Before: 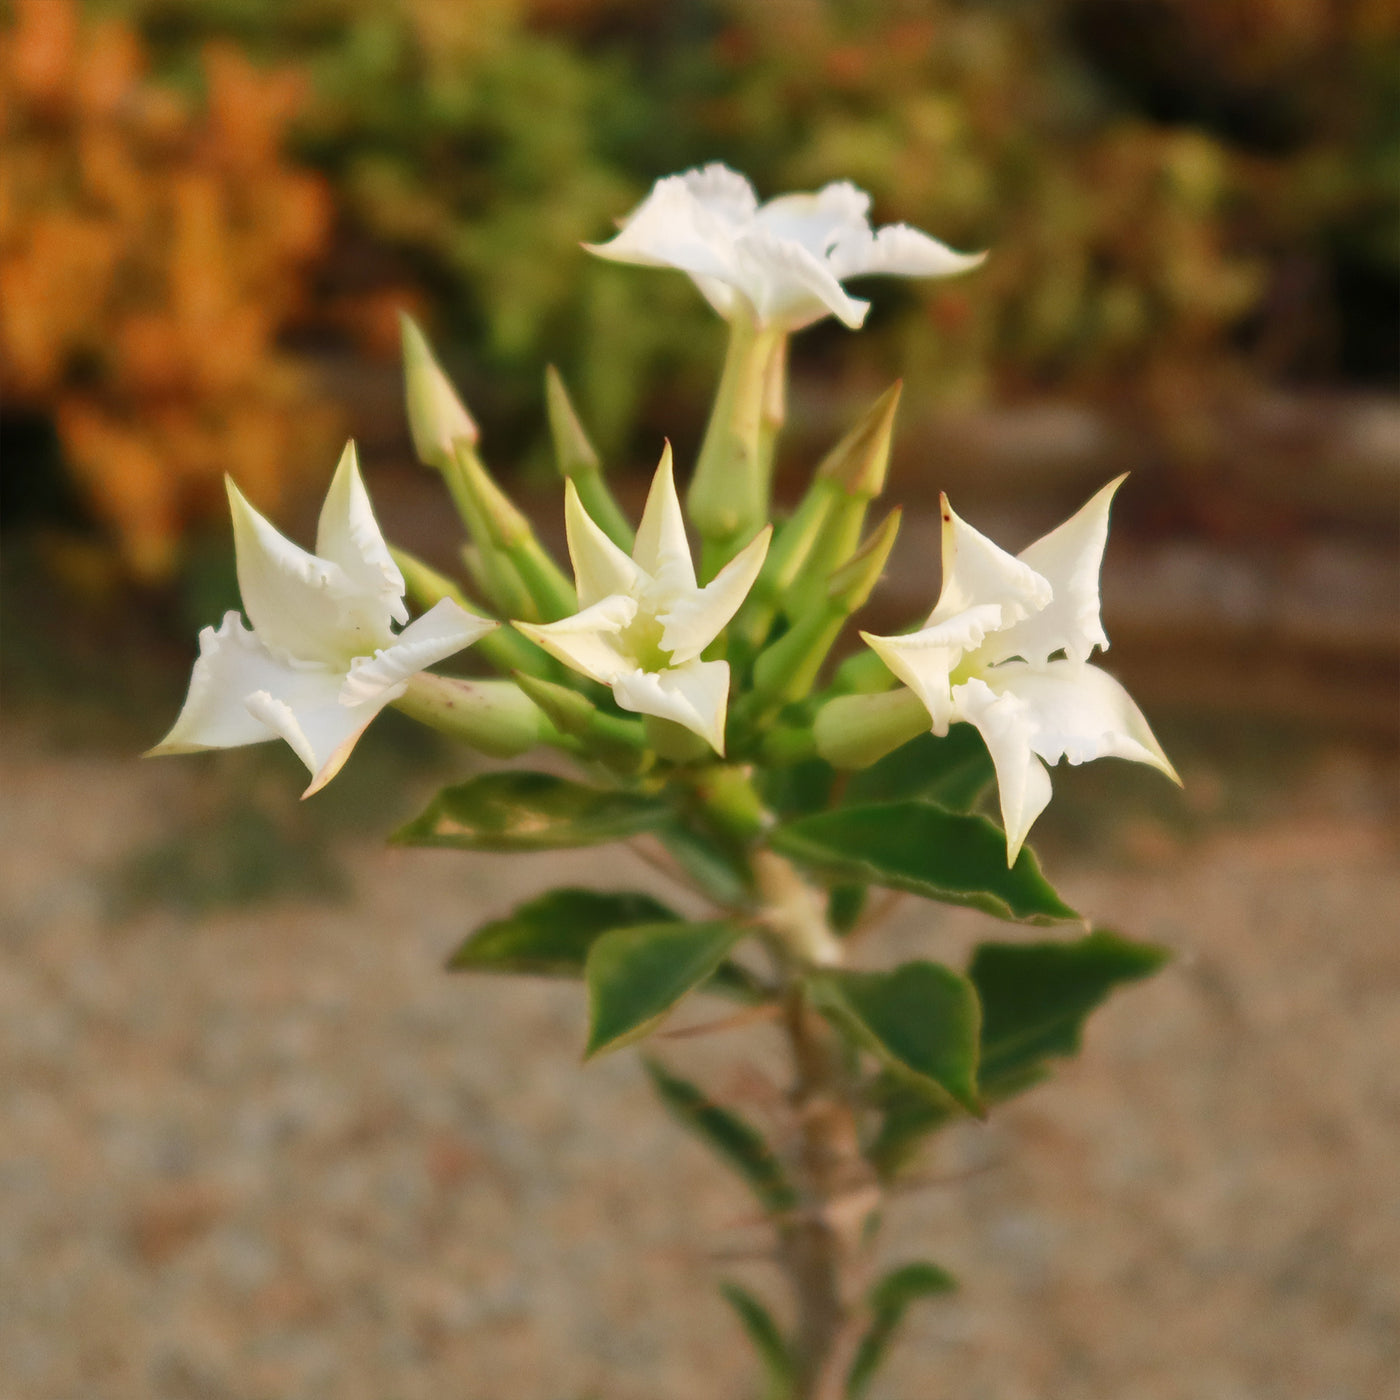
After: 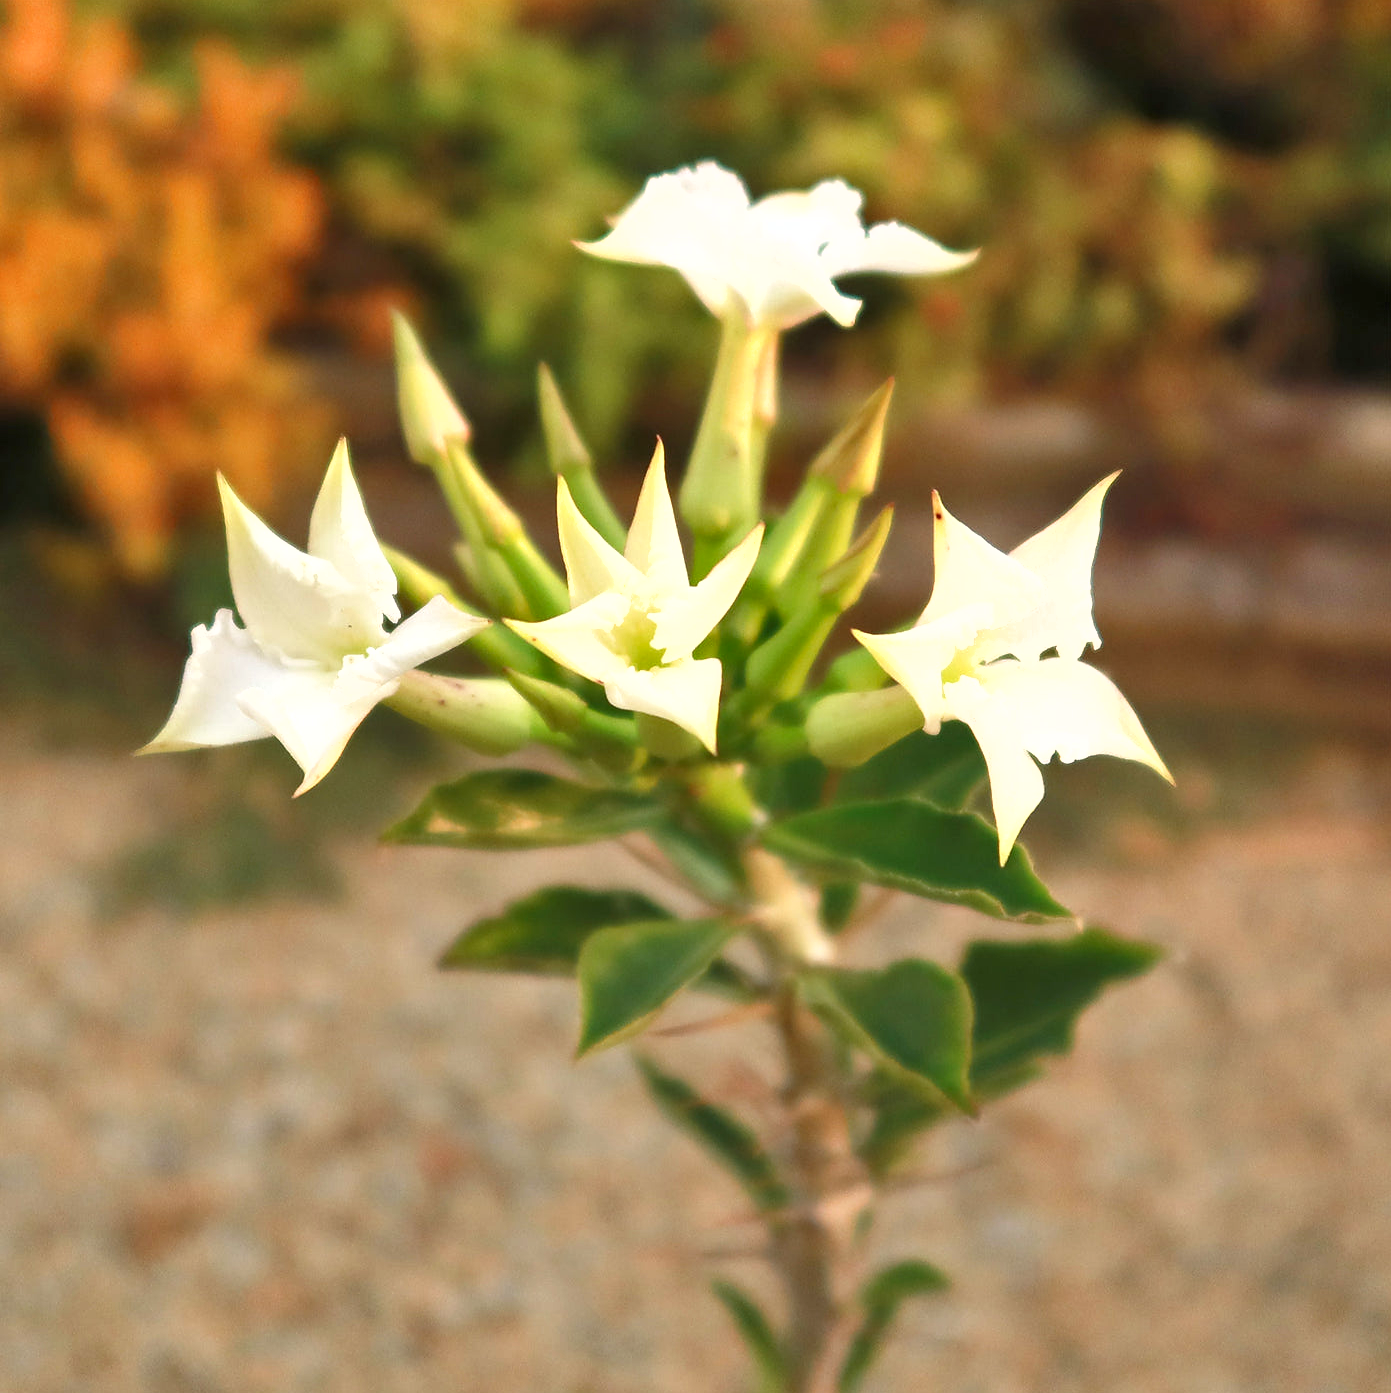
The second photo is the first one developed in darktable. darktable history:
sharpen: radius 1, threshold 1
crop and rotate: left 0.614%, top 0.179%, bottom 0.309%
shadows and highlights: shadows 40, highlights -54, highlights color adjustment 46%, low approximation 0.01, soften with gaussian
exposure: exposure 0.77 EV, compensate highlight preservation false
